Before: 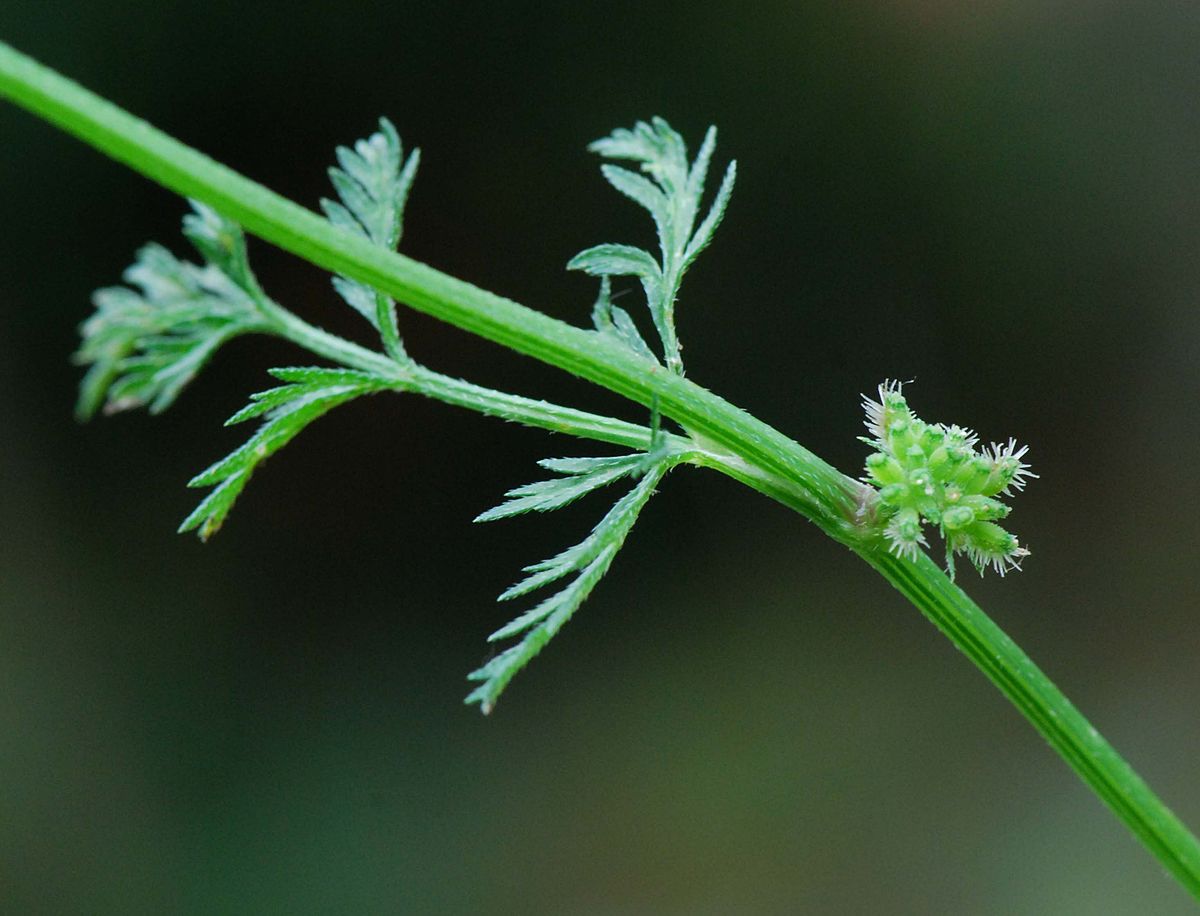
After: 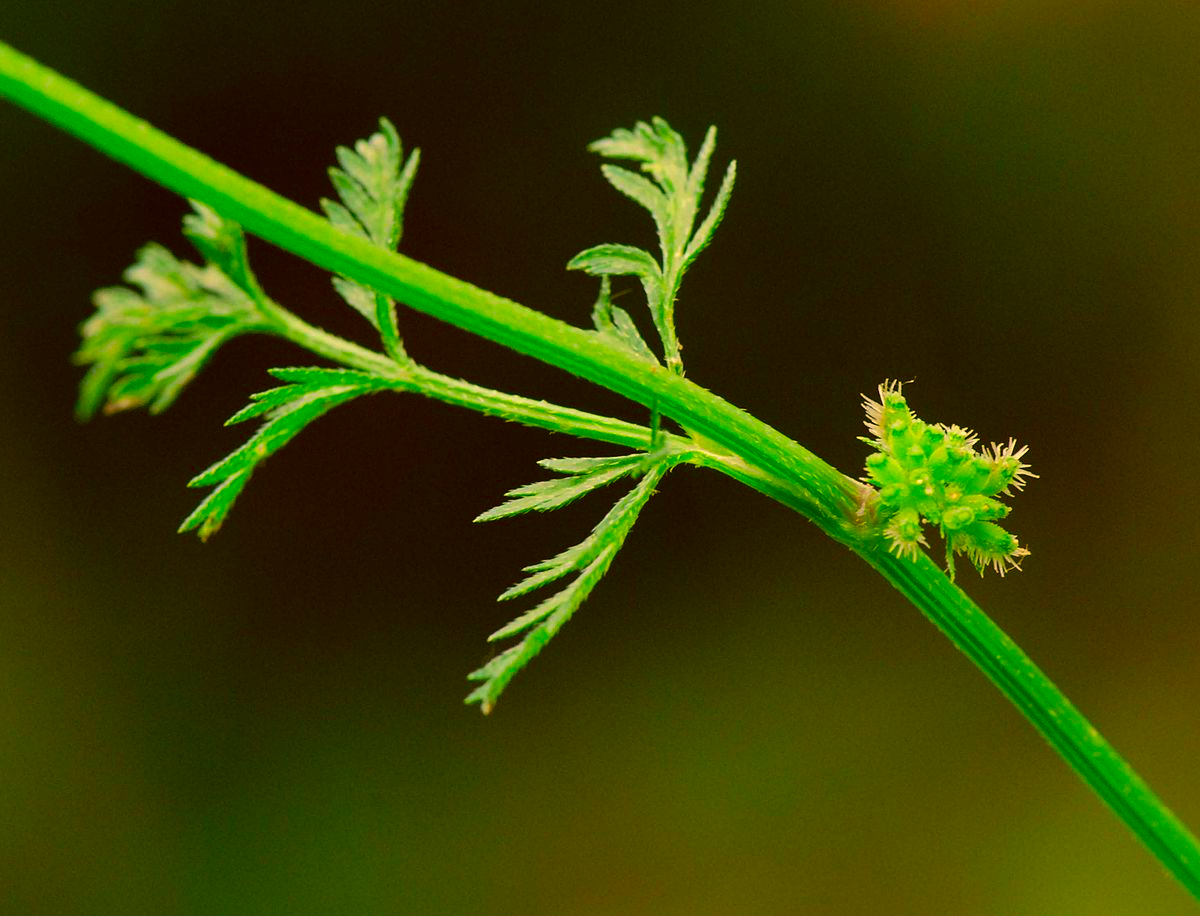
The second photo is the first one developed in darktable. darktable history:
color correction: highlights a* 10.87, highlights b* 29.88, shadows a* 2.7, shadows b* 17.42, saturation 1.74
